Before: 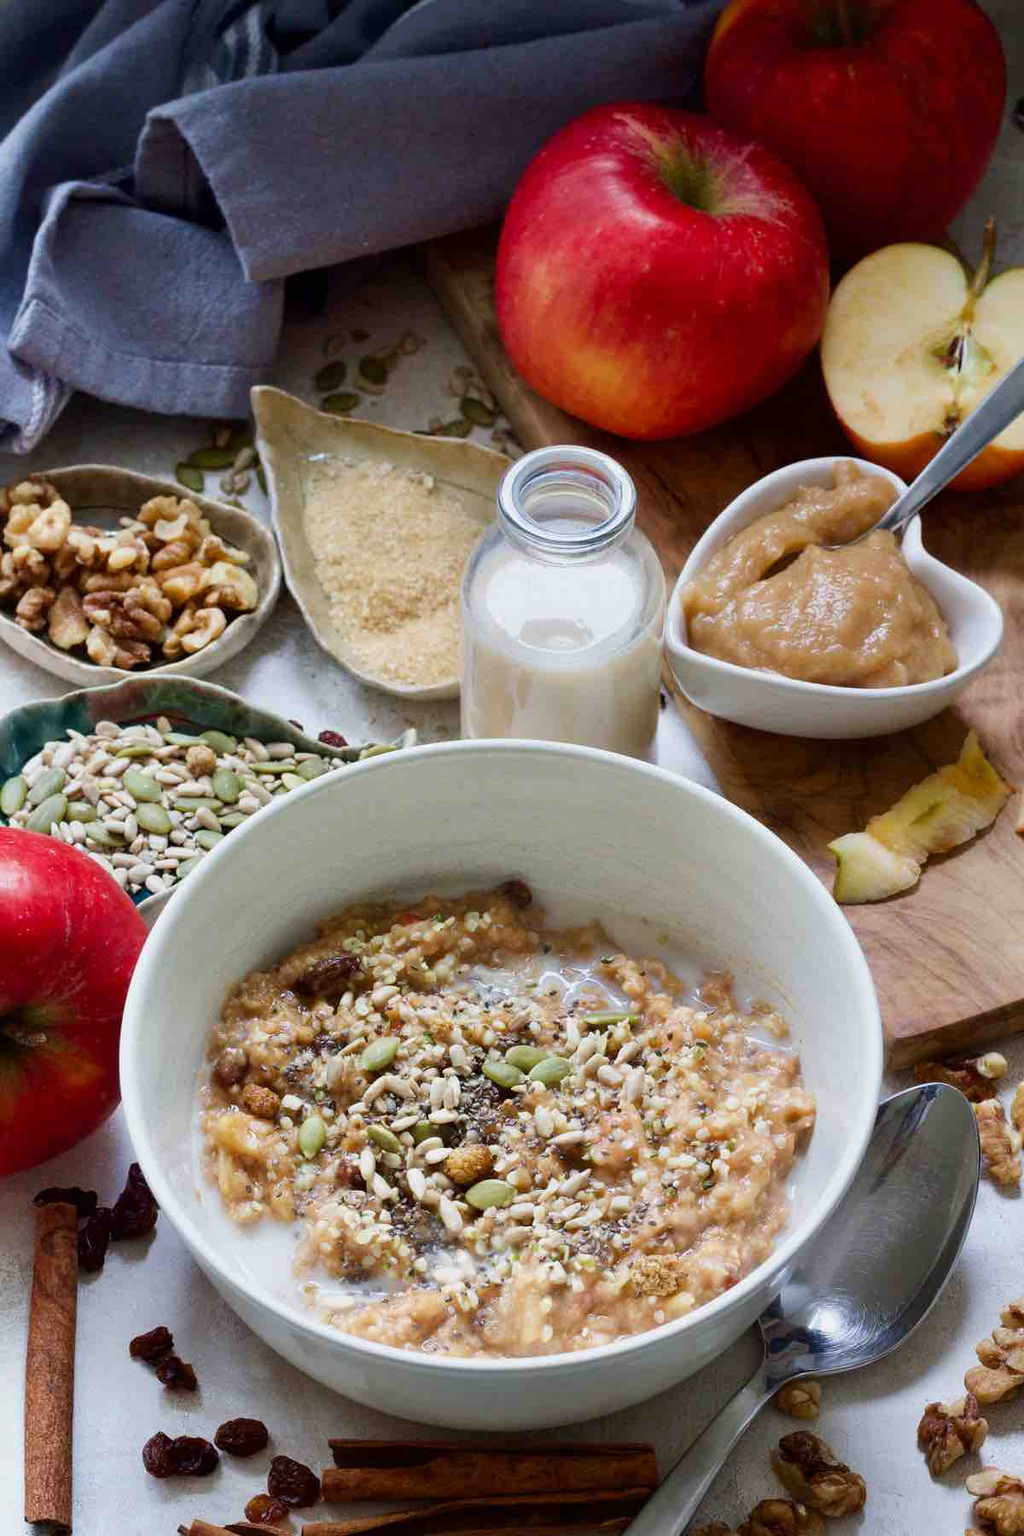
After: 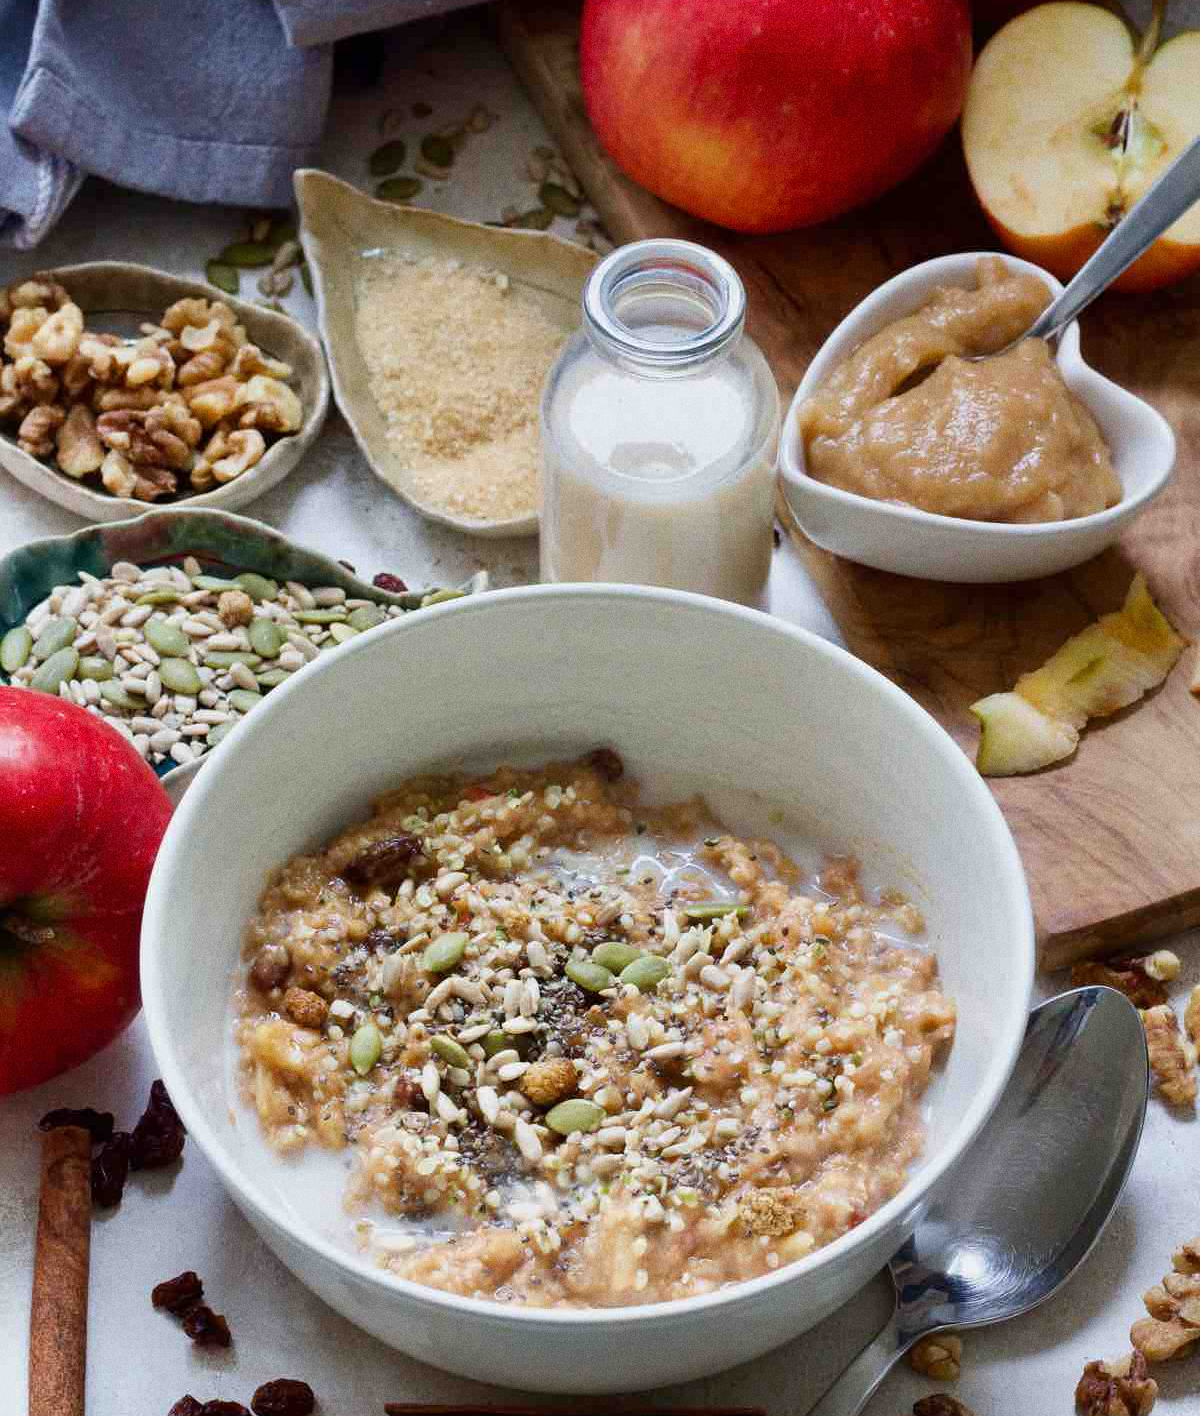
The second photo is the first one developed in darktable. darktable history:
crop and rotate: top 15.774%, bottom 5.506%
grain: on, module defaults
